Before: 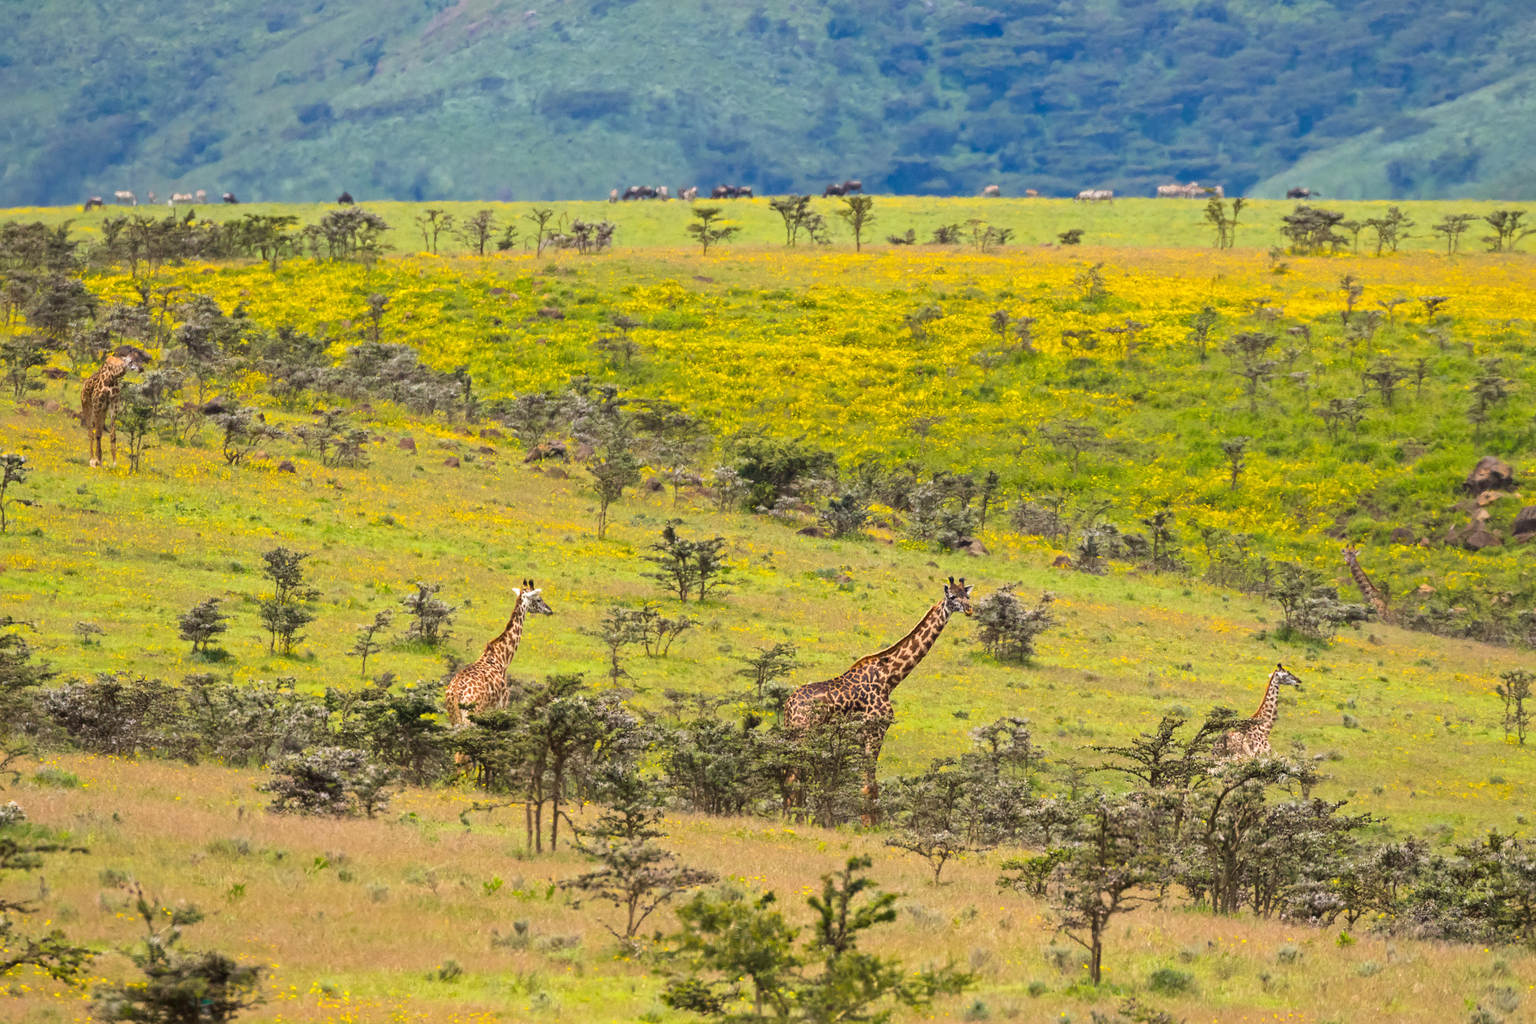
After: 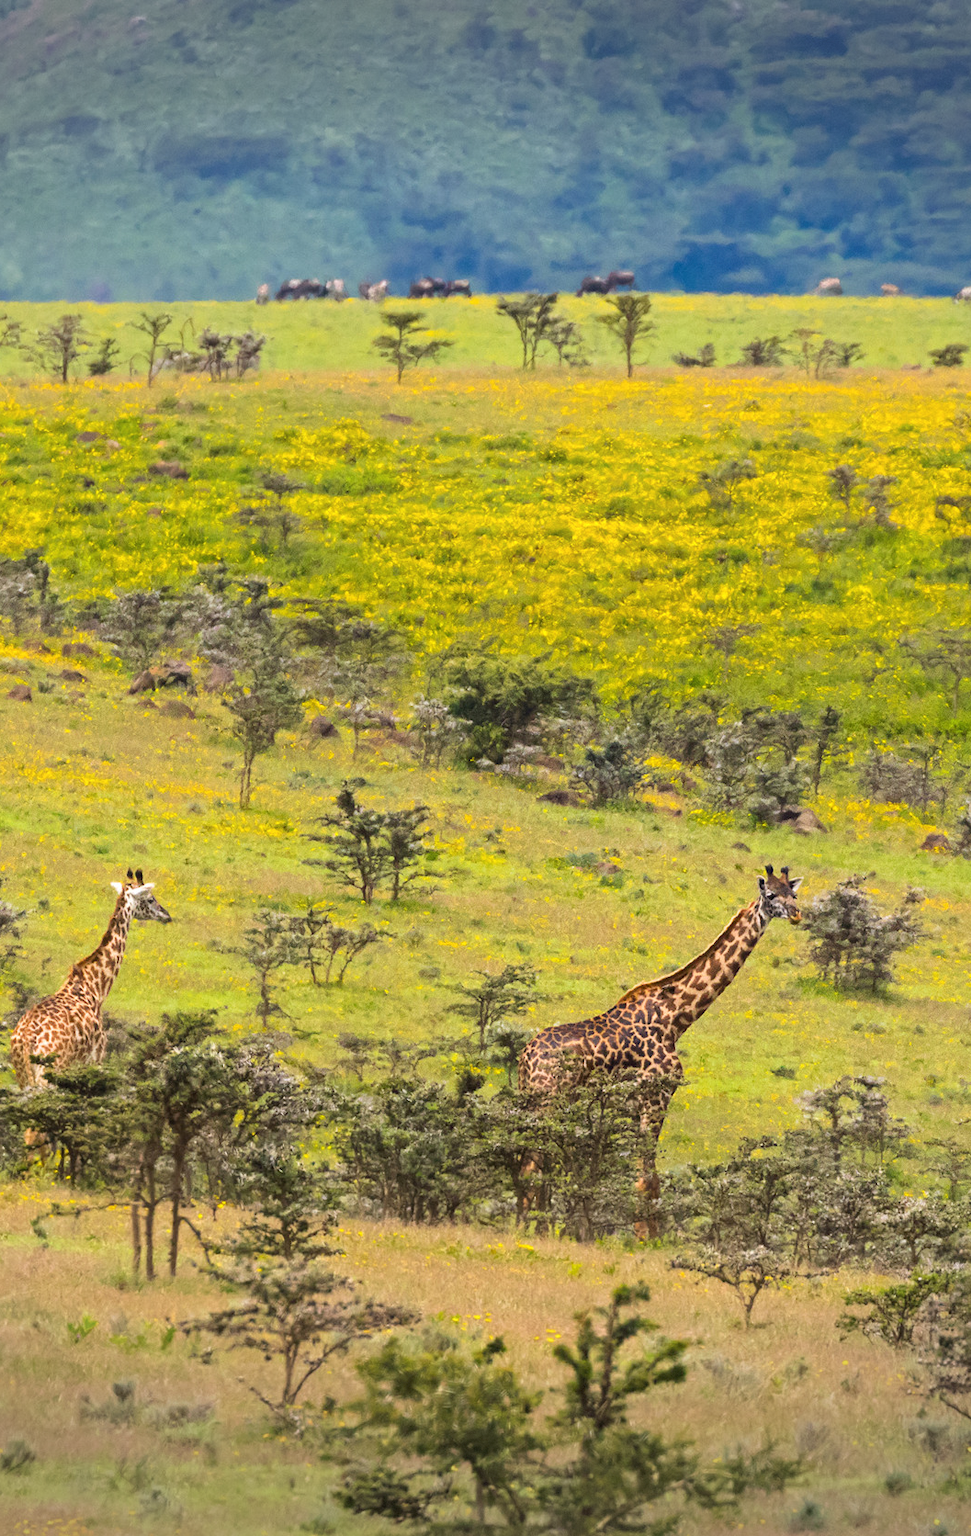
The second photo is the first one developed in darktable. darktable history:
shadows and highlights: radius 93.07, shadows -14.46, white point adjustment 0.23, highlights 31.48, compress 48.23%, highlights color adjustment 52.79%, soften with gaussian
crop: left 28.583%, right 29.231%
vignetting: fall-off start 100%, brightness -0.406, saturation -0.3, width/height ratio 1.324, dithering 8-bit output, unbound false
